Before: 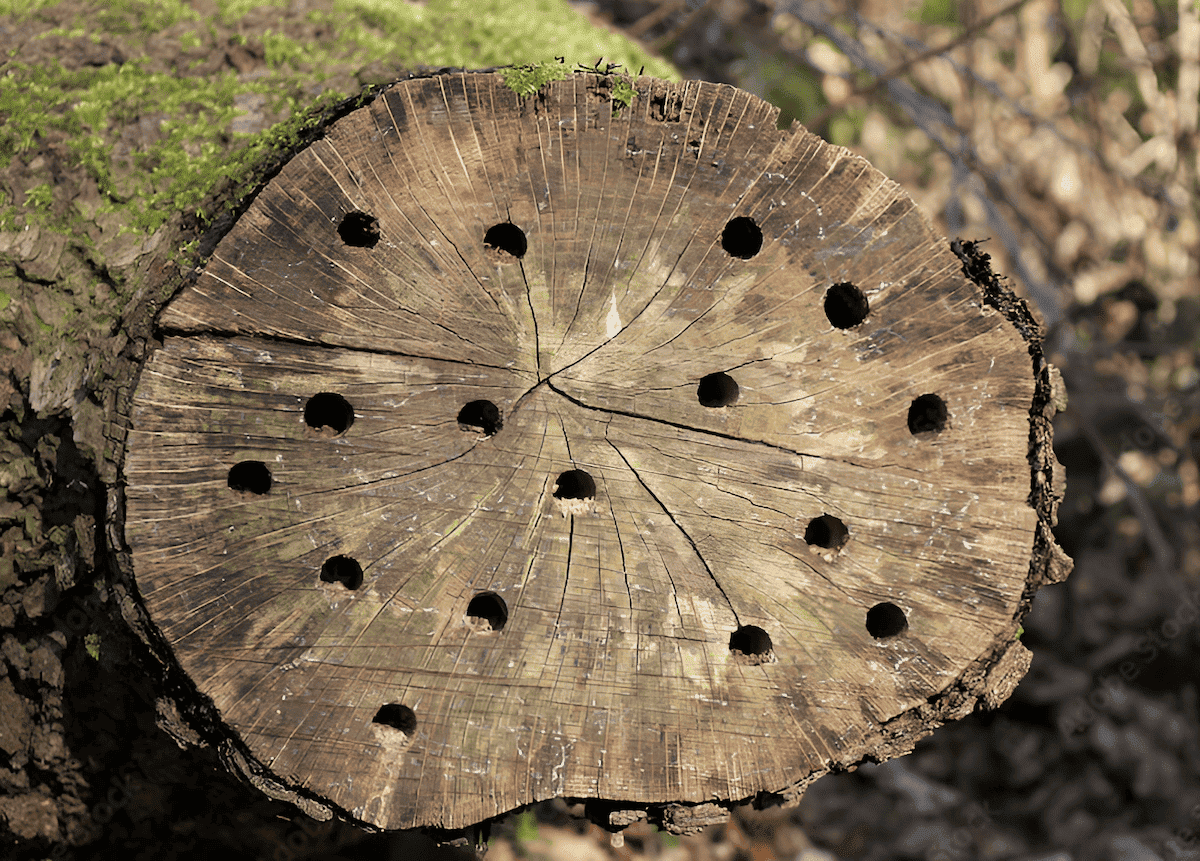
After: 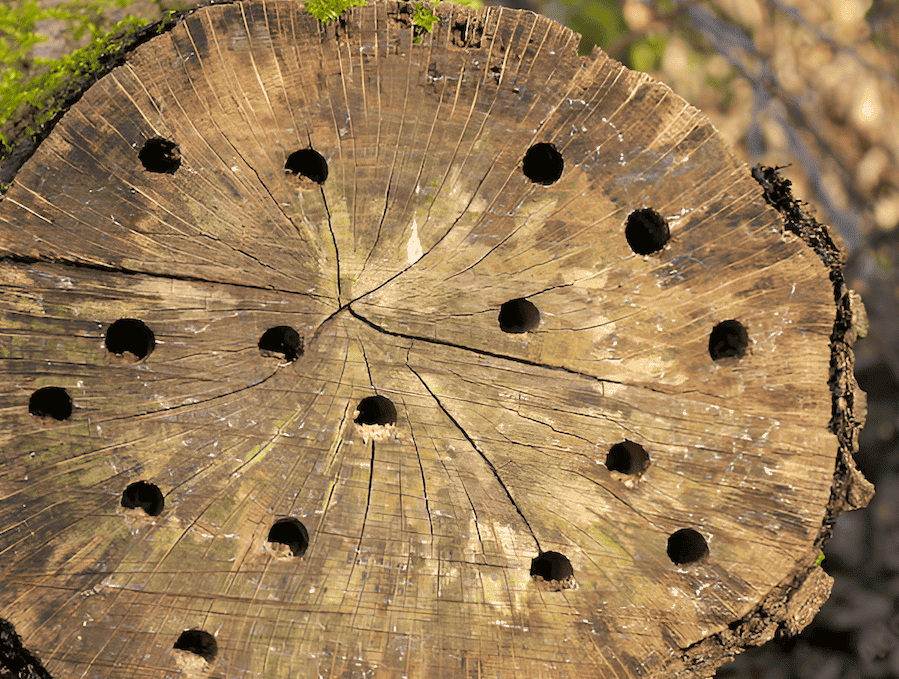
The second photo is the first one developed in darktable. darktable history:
exposure: exposure 0.227 EV, compensate exposure bias true, compensate highlight preservation false
color balance rgb: highlights gain › chroma 0.241%, highlights gain › hue 332.01°, linear chroma grading › global chroma 9.598%, perceptual saturation grading › global saturation 24.976%
shadows and highlights: on, module defaults
crop: left 16.637%, top 8.604%, right 8.415%, bottom 12.425%
